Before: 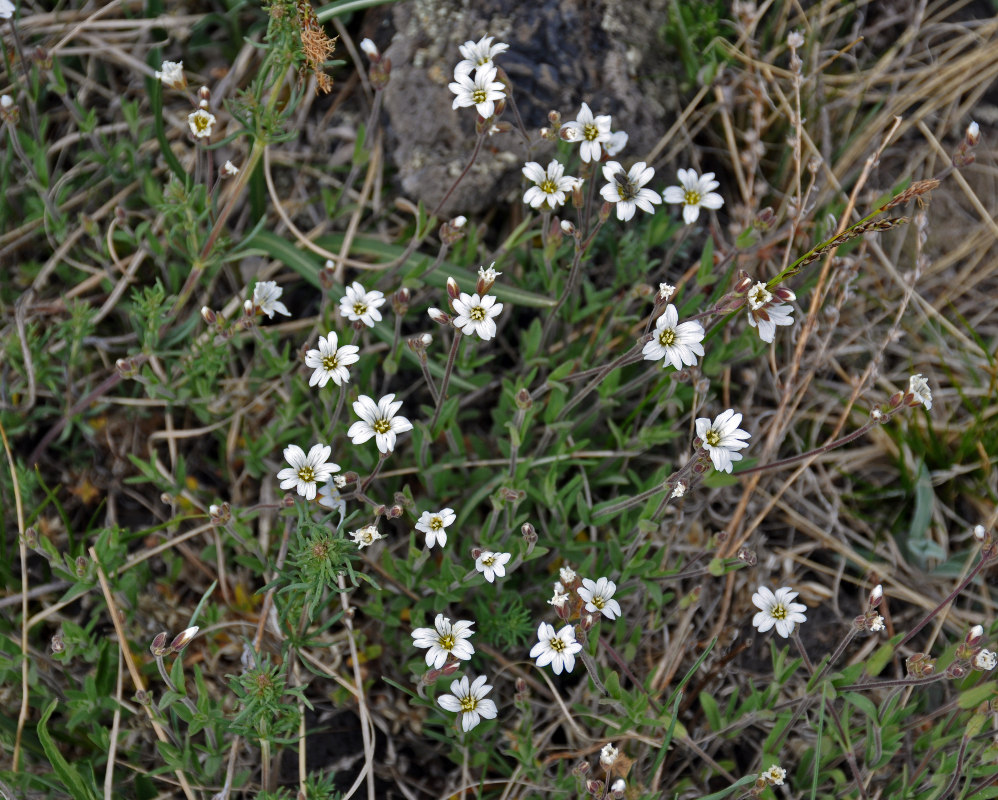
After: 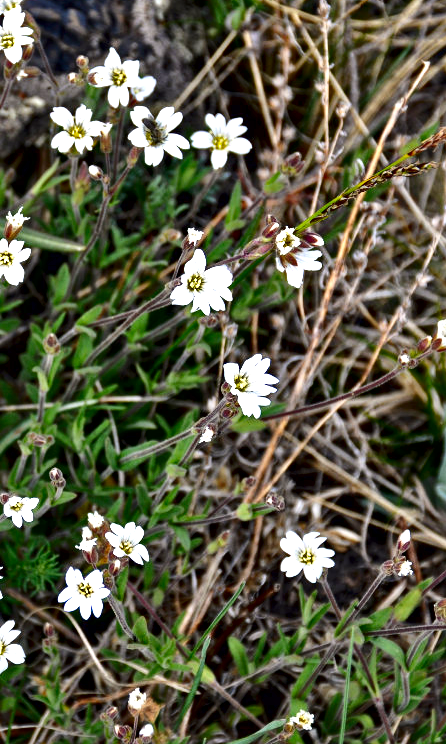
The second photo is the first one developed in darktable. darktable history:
crop: left 47.318%, top 6.9%, right 7.923%
local contrast: mode bilateral grid, contrast 25, coarseness 60, detail 152%, midtone range 0.2
contrast brightness saturation: contrast 0.128, brightness -0.222, saturation 0.149
exposure: black level correction 0.001, exposure 1.049 EV, compensate highlight preservation false
